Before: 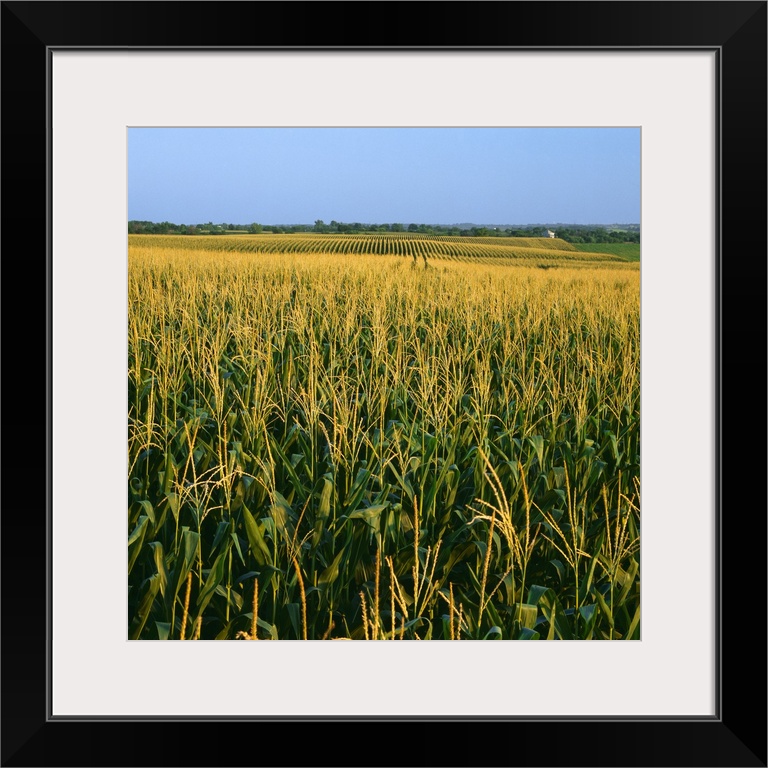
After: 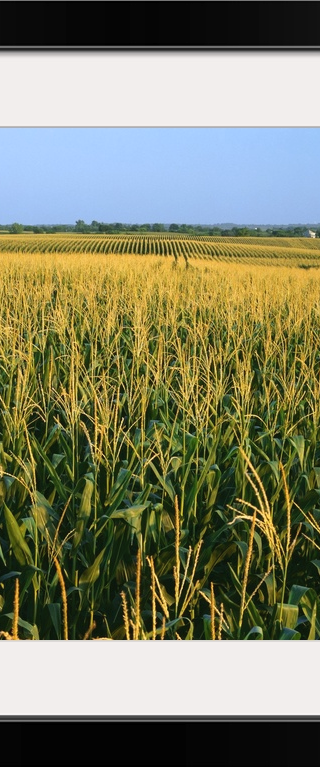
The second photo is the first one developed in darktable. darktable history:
contrast brightness saturation: contrast 0.05, brightness 0.06, saturation 0.01
crop: left 31.229%, right 27.105%
